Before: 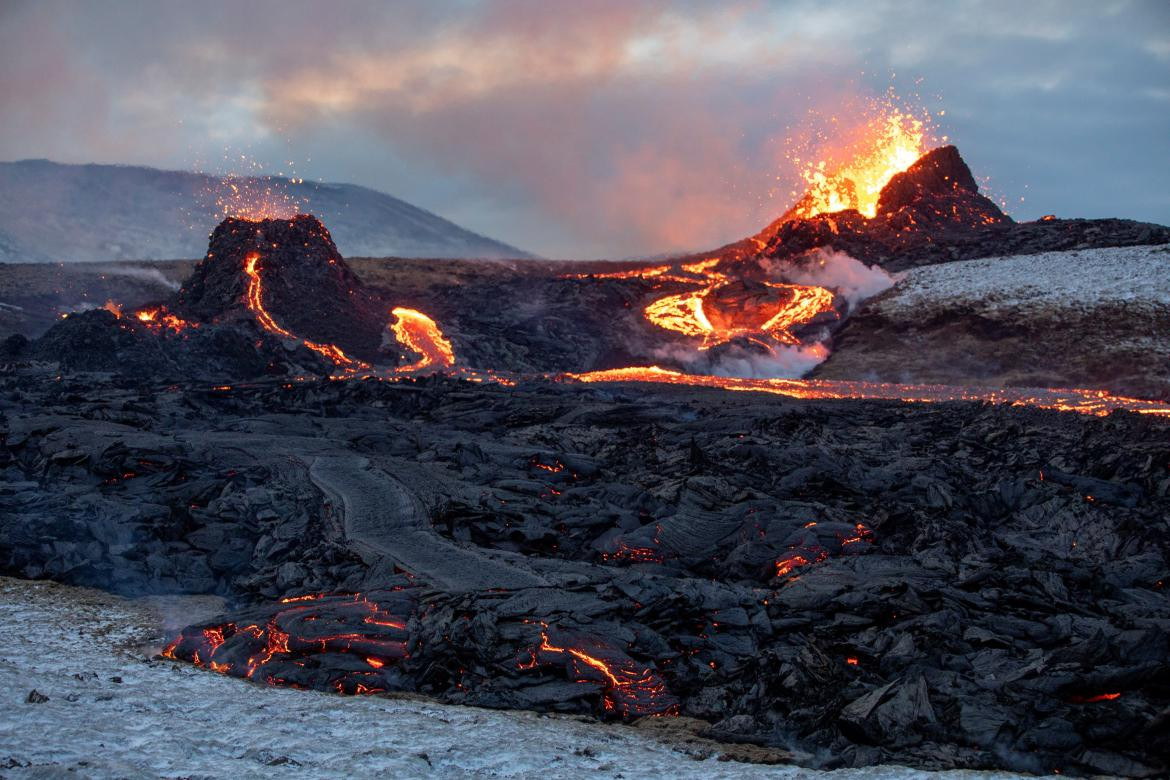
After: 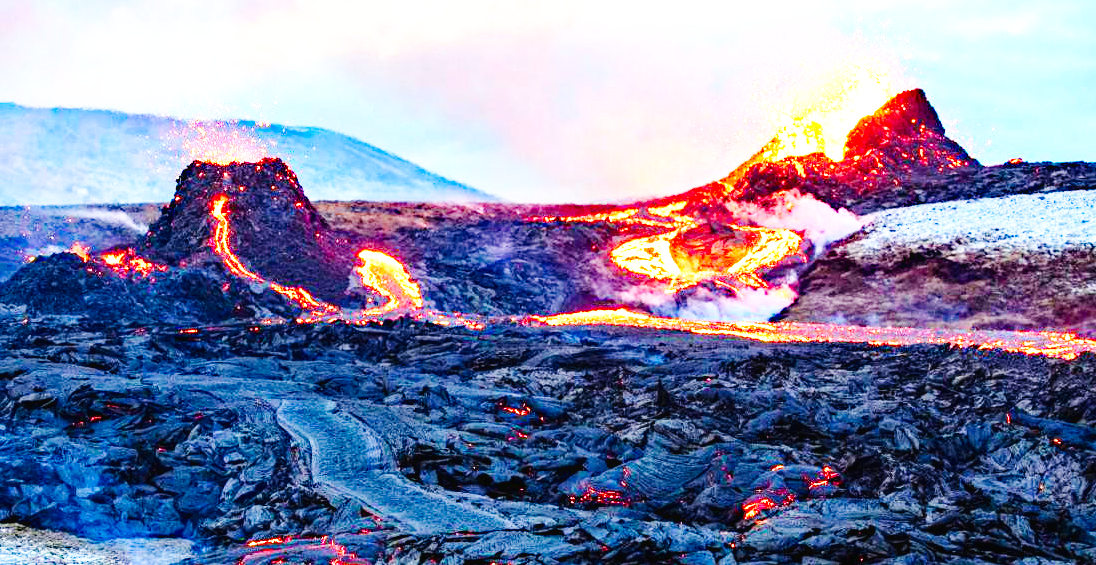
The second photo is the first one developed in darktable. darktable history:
haze removal: strength 0.429, compatibility mode true, adaptive false
base curve: curves: ch0 [(0, 0.003) (0.001, 0.002) (0.006, 0.004) (0.02, 0.022) (0.048, 0.086) (0.094, 0.234) (0.162, 0.431) (0.258, 0.629) (0.385, 0.8) (0.548, 0.918) (0.751, 0.988) (1, 1)], preserve colors none
crop: left 2.849%, top 7.335%, right 3.435%, bottom 20.199%
exposure: black level correction 0, exposure 1.388 EV, compensate highlight preservation false
color correction: highlights b* -0.06, saturation 1.36
